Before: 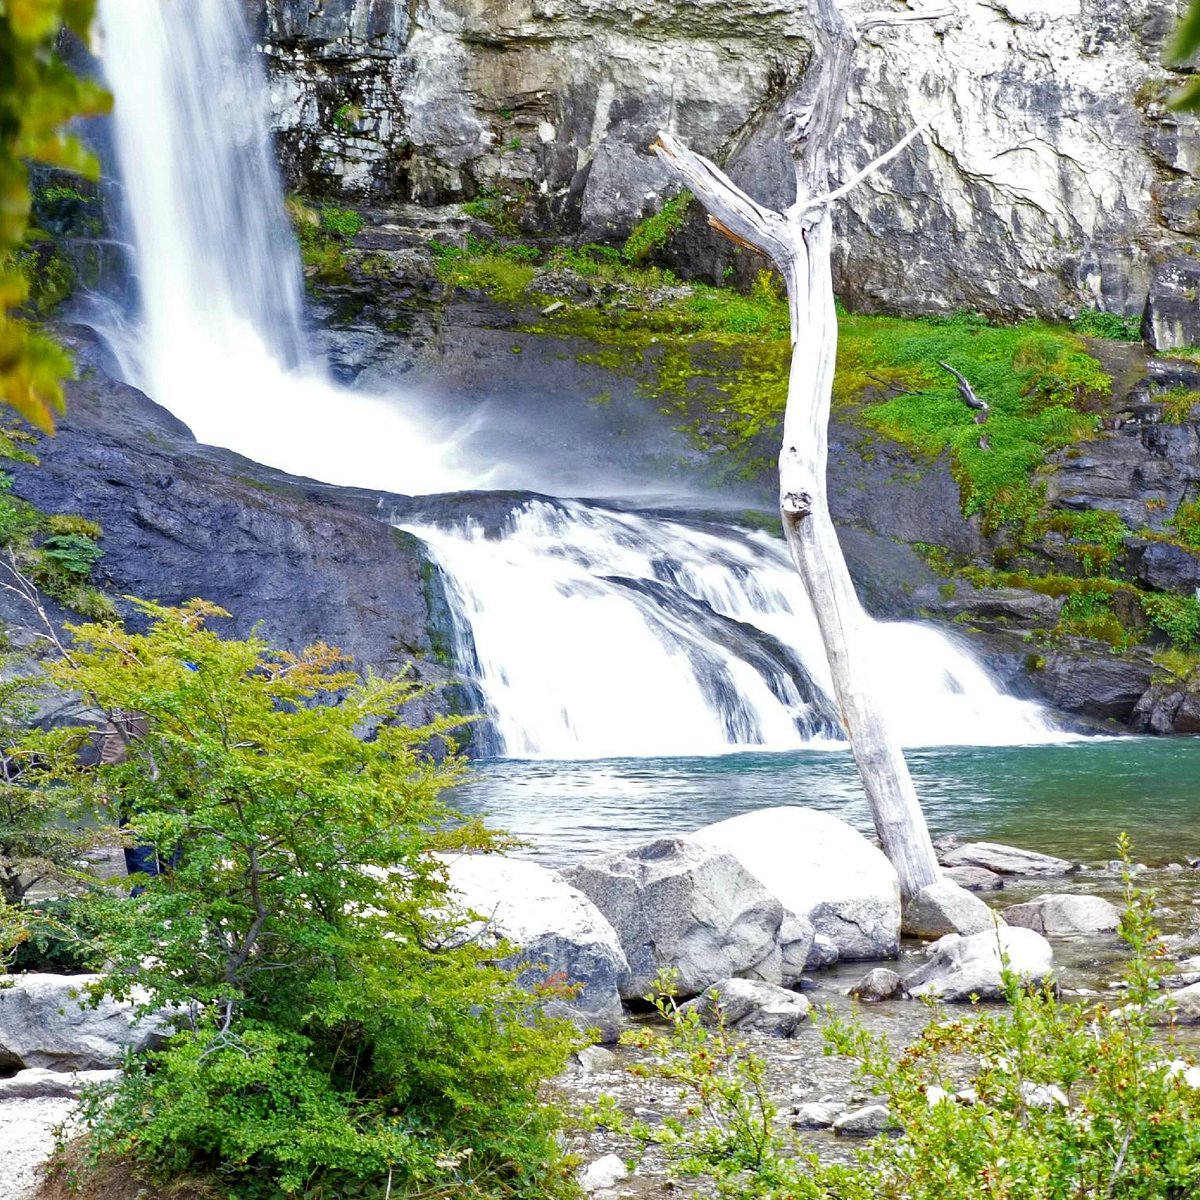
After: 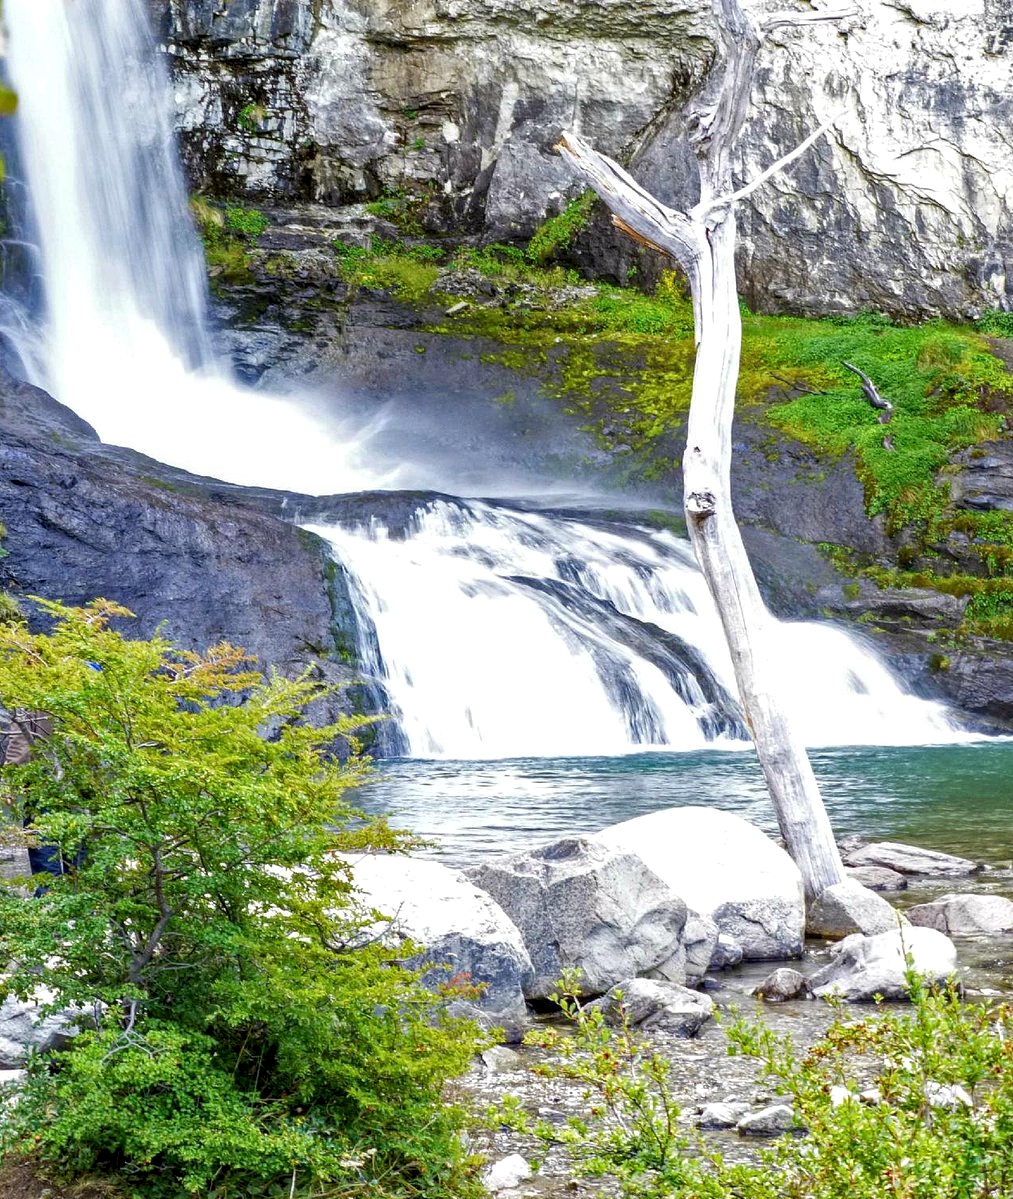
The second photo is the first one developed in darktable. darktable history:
local contrast: on, module defaults
crop: left 8.013%, right 7.499%
